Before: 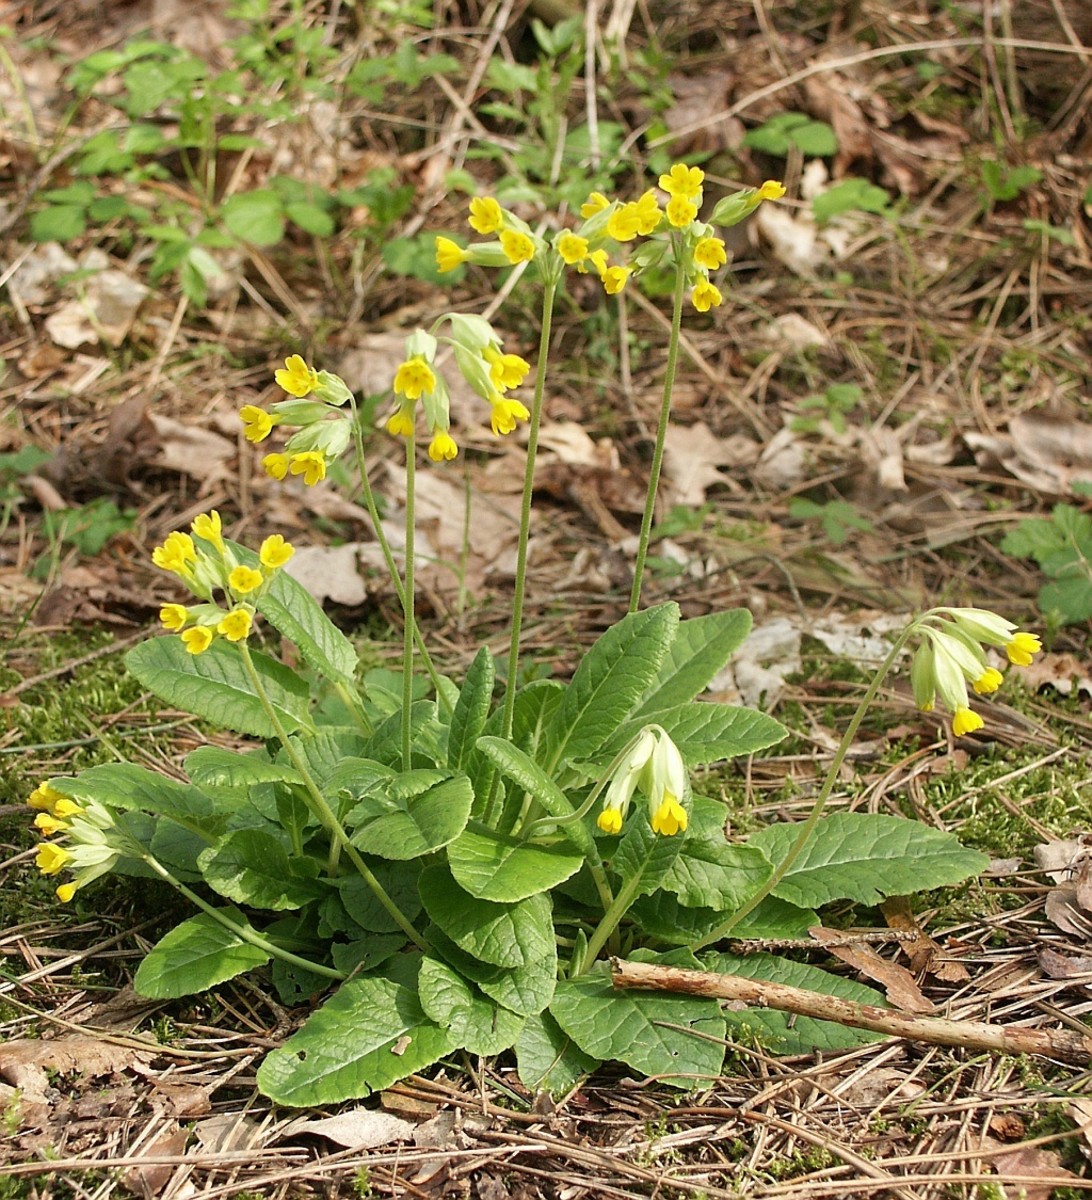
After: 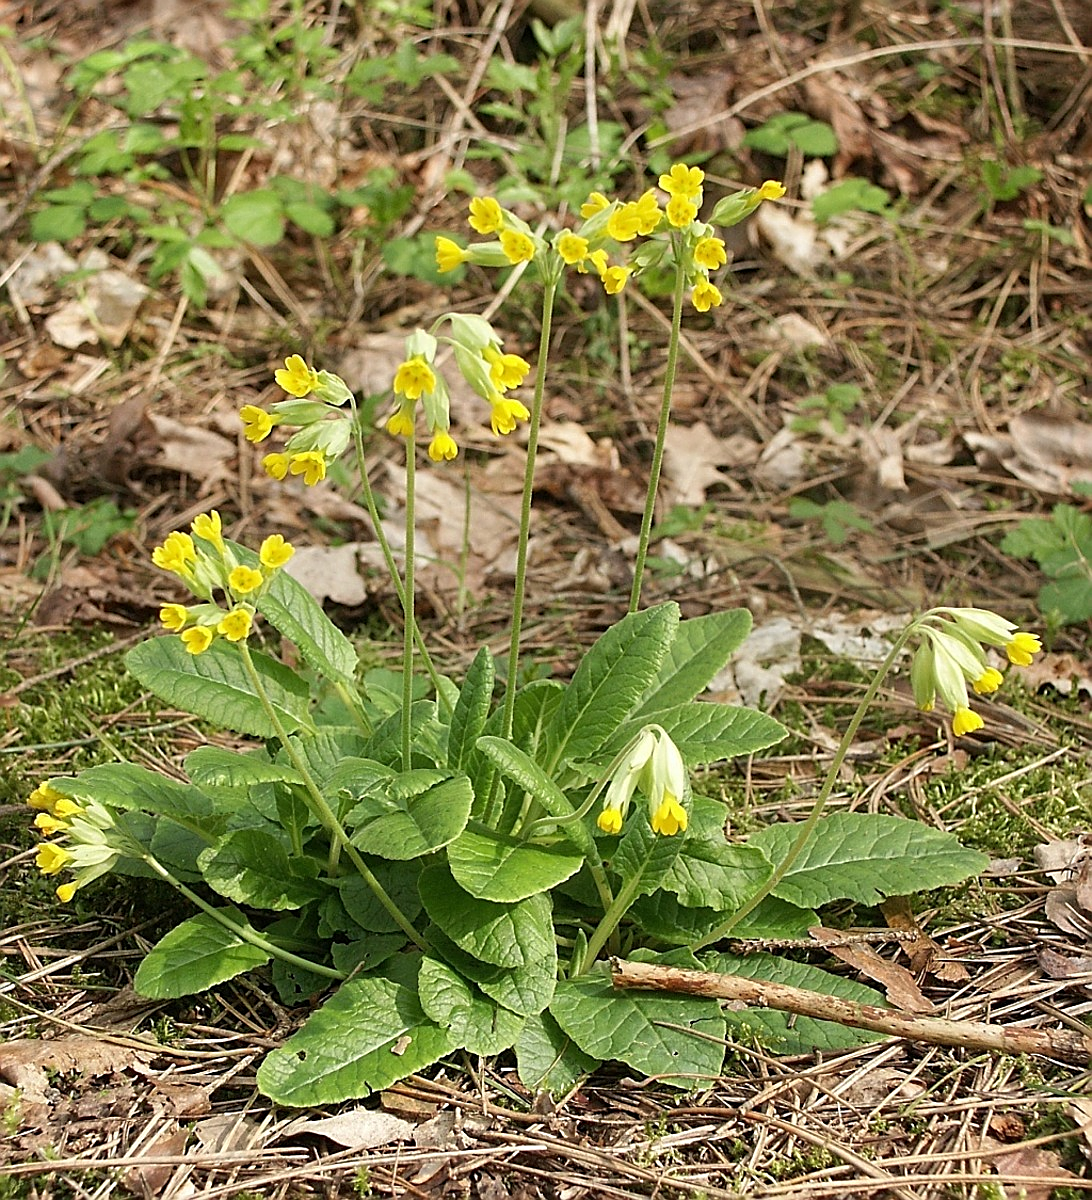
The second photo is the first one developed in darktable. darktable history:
sharpen: amount 0.592
